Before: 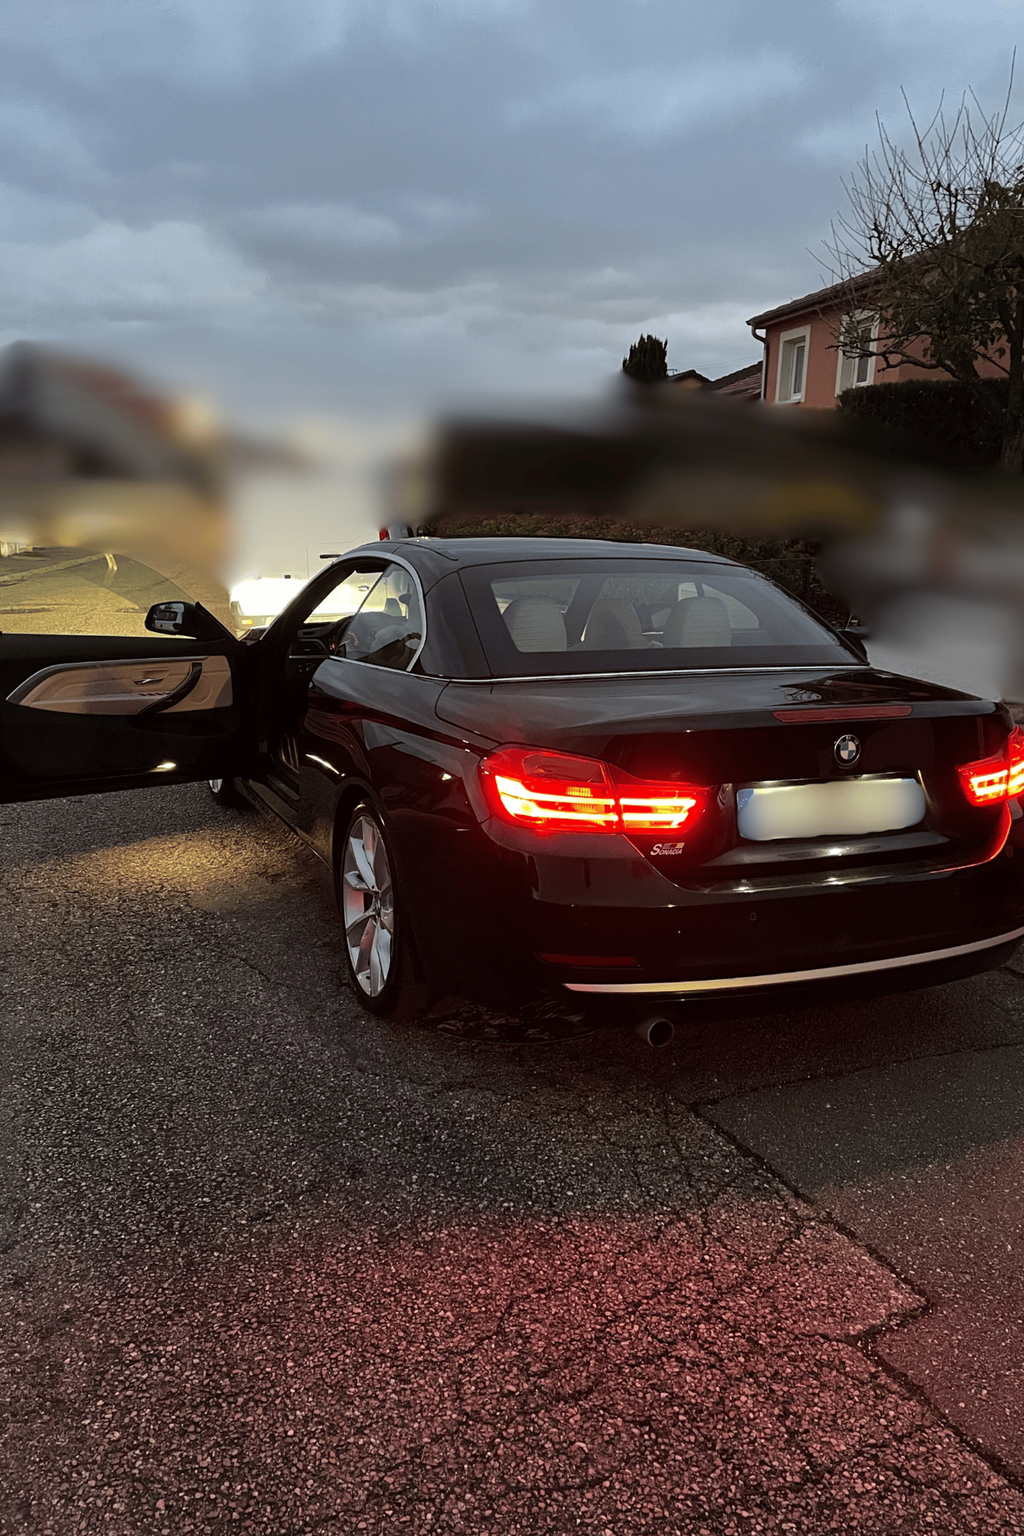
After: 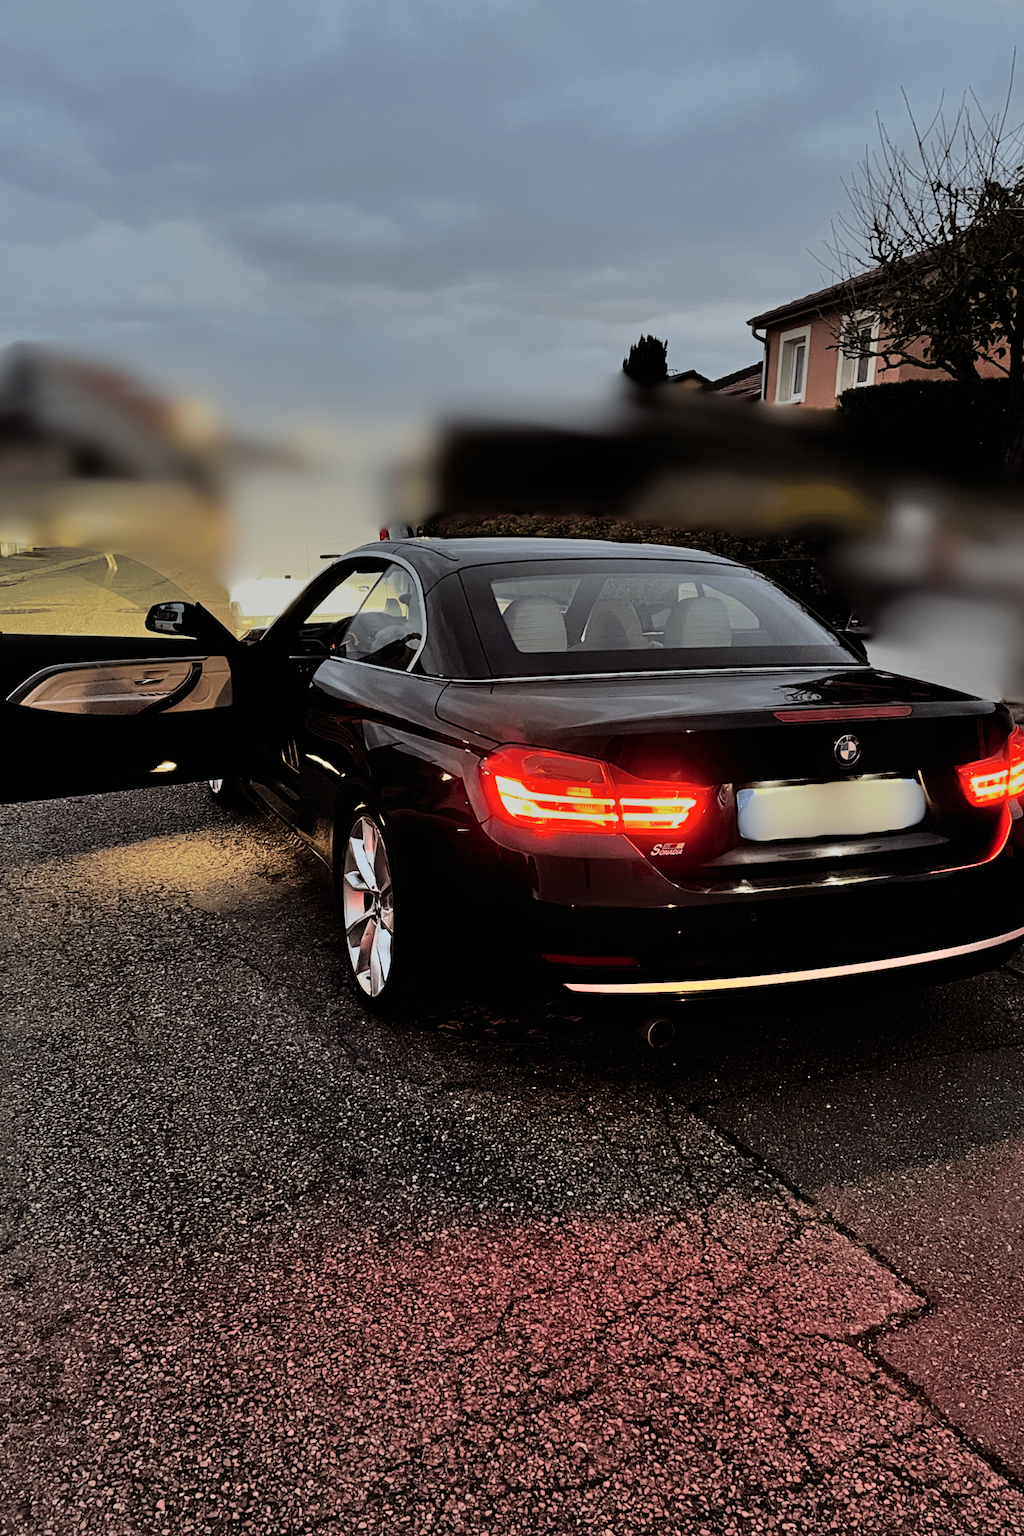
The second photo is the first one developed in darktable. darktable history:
filmic rgb: black relative exposure -6.19 EV, white relative exposure 6.96 EV, threshold 2.96 EV, hardness 2.24, color science v6 (2022), enable highlight reconstruction true
shadows and highlights: low approximation 0.01, soften with gaussian
